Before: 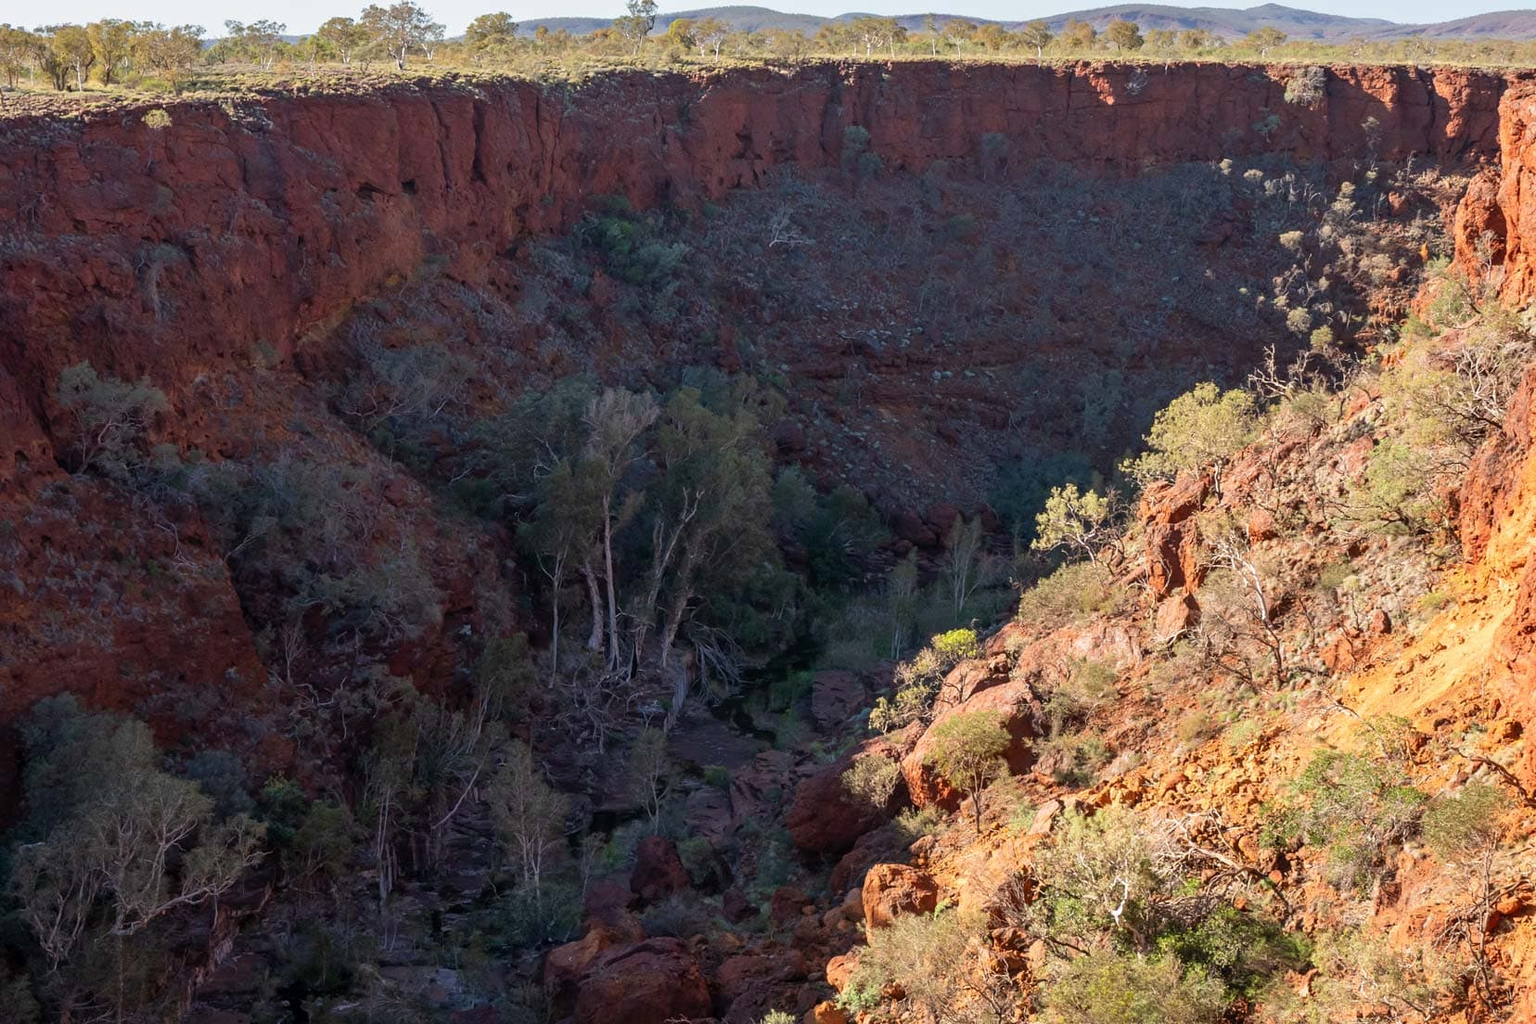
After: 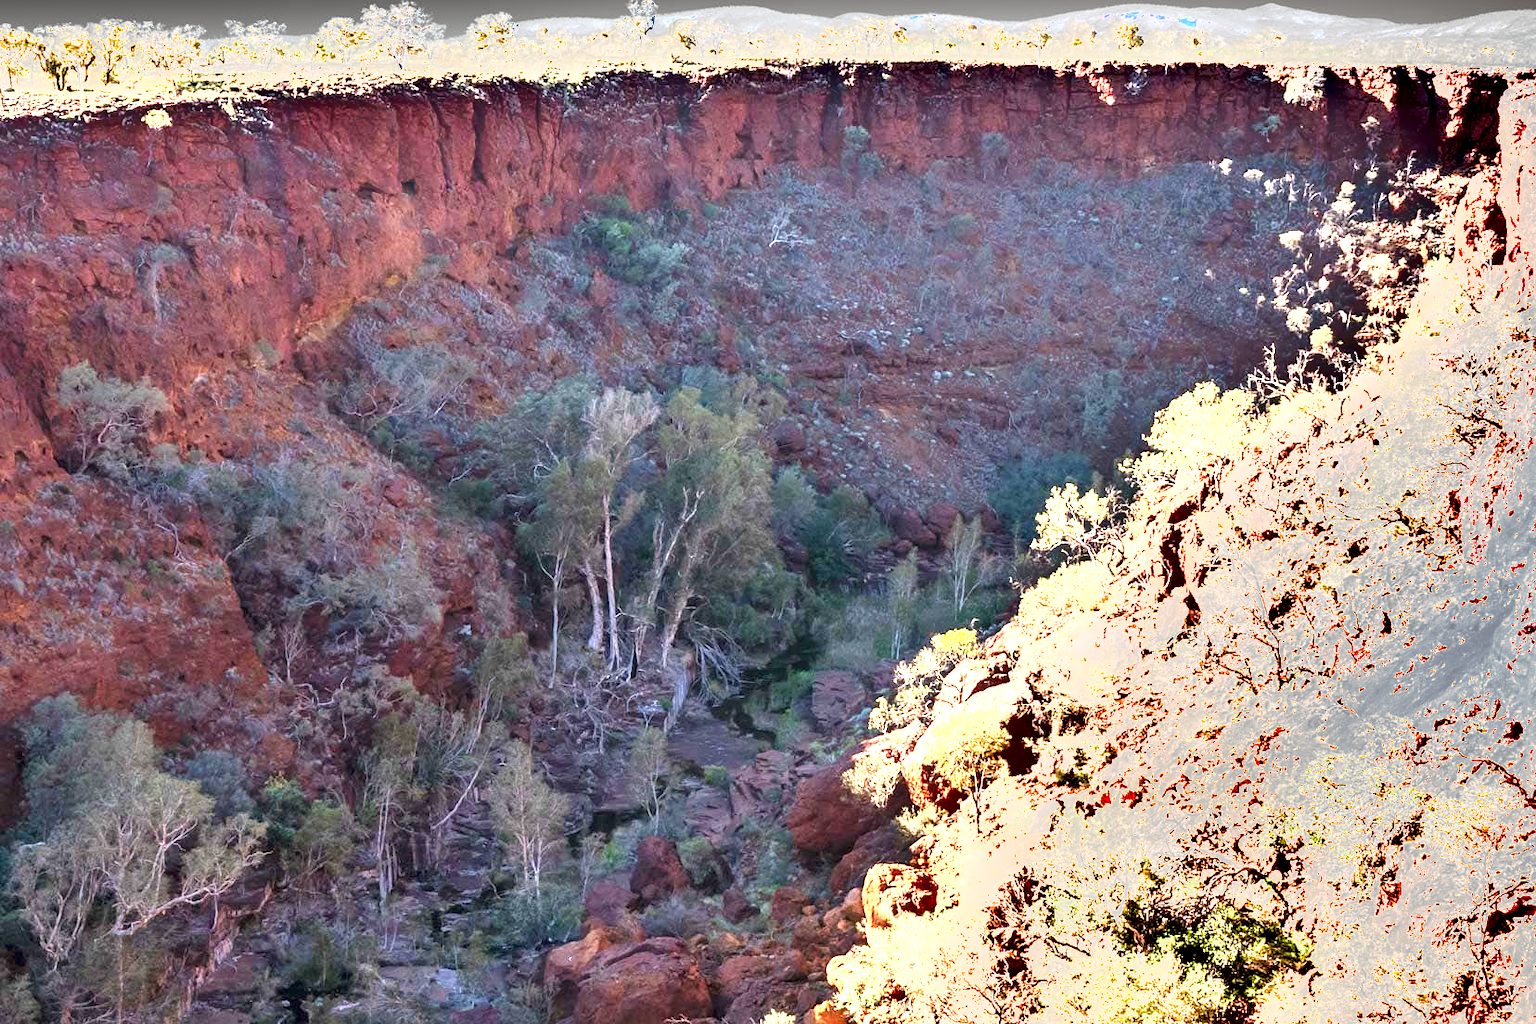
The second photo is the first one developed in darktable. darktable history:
shadows and highlights: soften with gaussian
tone equalizer: on, module defaults
exposure: black level correction 0, exposure 2.327 EV, compensate exposure bias true, compensate highlight preservation false
